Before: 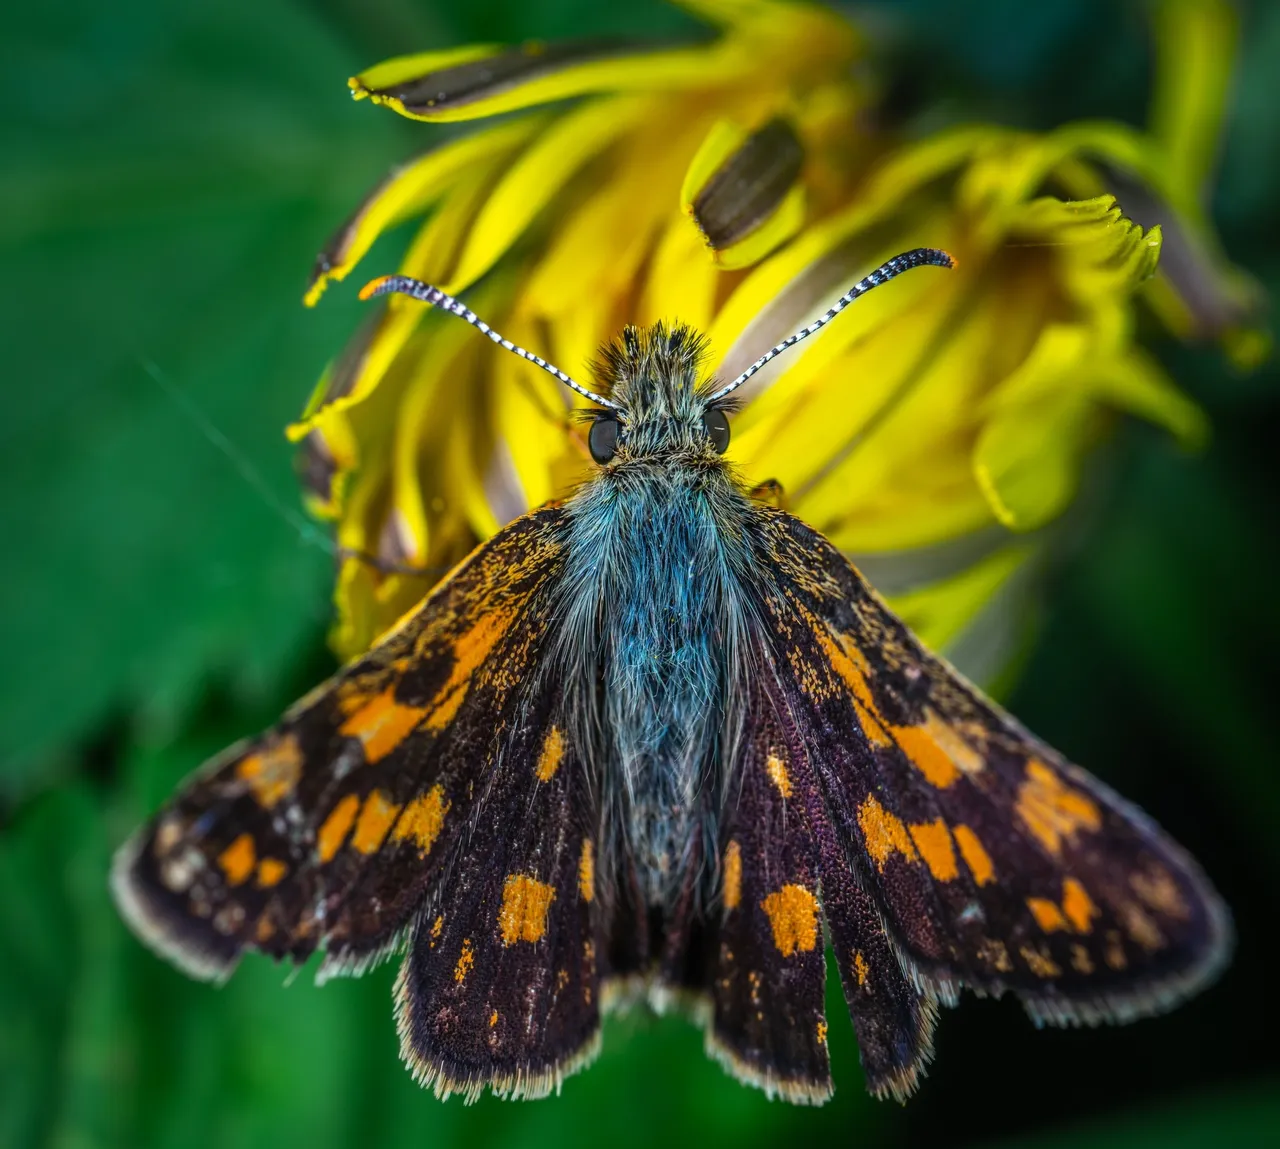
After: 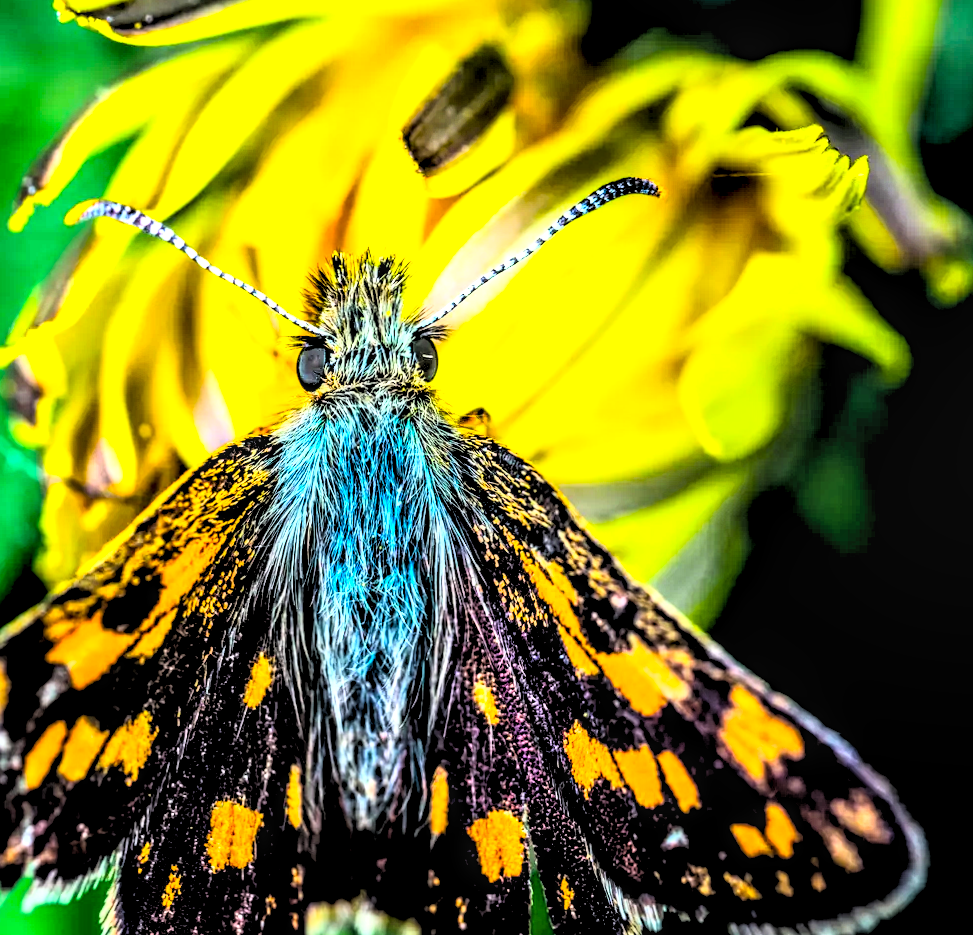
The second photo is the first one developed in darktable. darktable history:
crop: left 23.095%, top 5.827%, bottom 11.854%
color balance rgb: perceptual saturation grading › global saturation 25%, perceptual brilliance grading › mid-tones 10%, perceptual brilliance grading › shadows 15%, global vibrance 20%
rgb levels: levels [[0.013, 0.434, 0.89], [0, 0.5, 1], [0, 0.5, 1]]
rotate and perspective: rotation 0.174°, lens shift (vertical) 0.013, lens shift (horizontal) 0.019, shear 0.001, automatic cropping original format, crop left 0.007, crop right 0.991, crop top 0.016, crop bottom 0.997
local contrast: detail 150%
rgb curve: curves: ch0 [(0, 0) (0.21, 0.15) (0.24, 0.21) (0.5, 0.75) (0.75, 0.96) (0.89, 0.99) (1, 1)]; ch1 [(0, 0.02) (0.21, 0.13) (0.25, 0.2) (0.5, 0.67) (0.75, 0.9) (0.89, 0.97) (1, 1)]; ch2 [(0, 0.02) (0.21, 0.13) (0.25, 0.2) (0.5, 0.67) (0.75, 0.9) (0.89, 0.97) (1, 1)], compensate middle gray true
